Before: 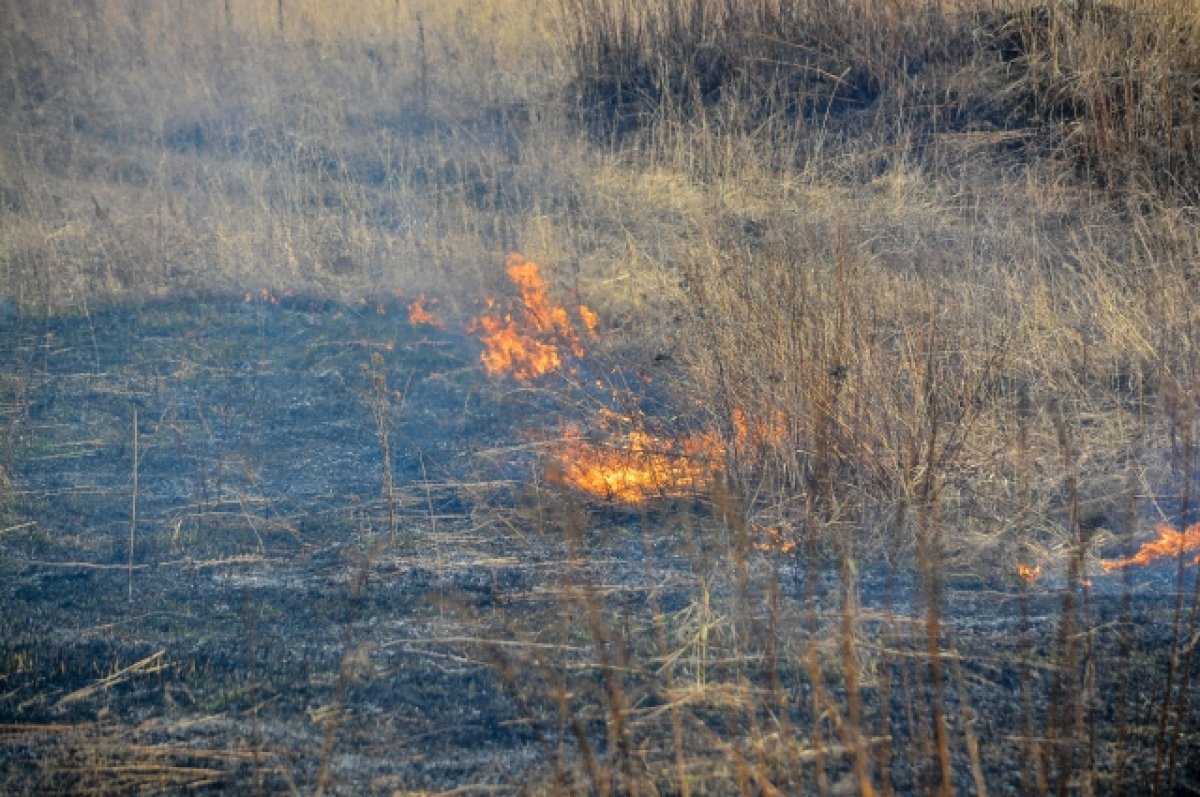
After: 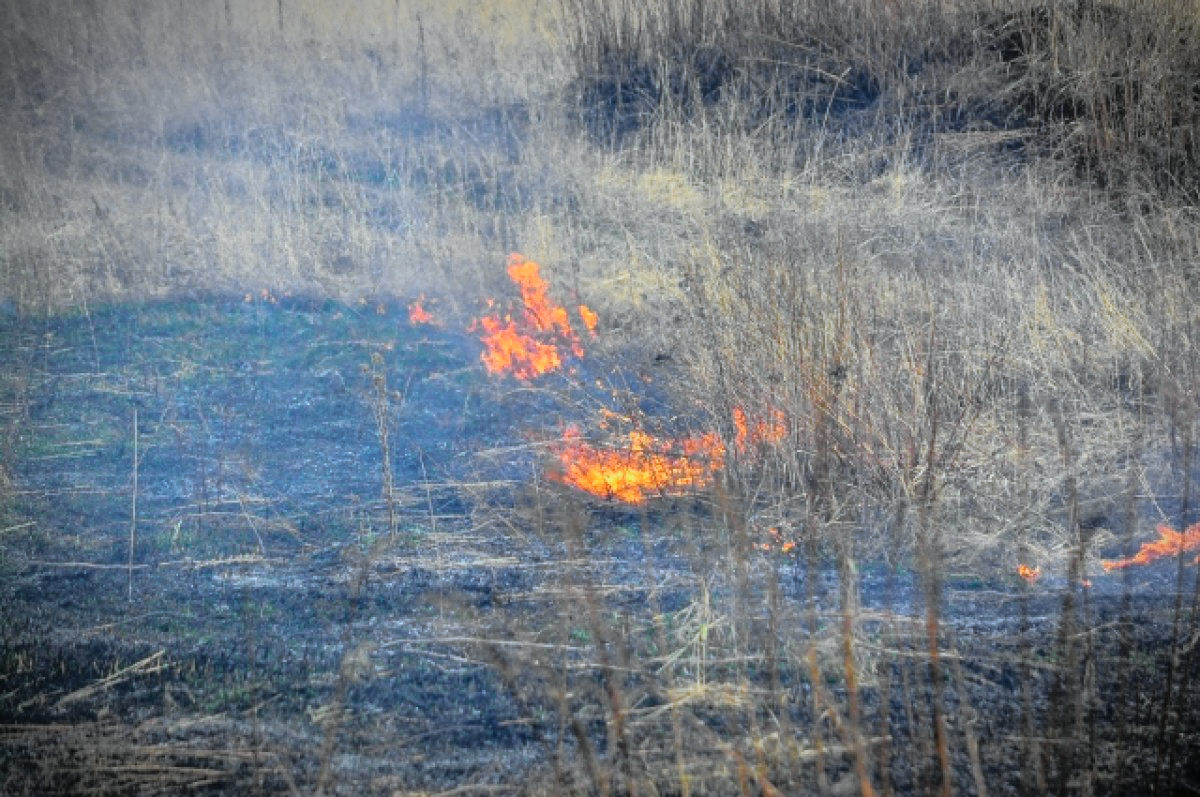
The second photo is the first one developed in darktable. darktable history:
contrast equalizer: octaves 7, y [[0.6 ×6], [0.55 ×6], [0 ×6], [0 ×6], [0 ×6]], mix -0.2
white balance: red 0.926, green 1.003, blue 1.133
vignetting: automatic ratio true
tone curve: curves: ch0 [(0, 0.012) (0.144, 0.137) (0.326, 0.386) (0.489, 0.573) (0.656, 0.763) (0.849, 0.902) (1, 0.974)]; ch1 [(0, 0) (0.366, 0.367) (0.475, 0.453) (0.494, 0.493) (0.504, 0.497) (0.544, 0.579) (0.562, 0.619) (0.622, 0.694) (1, 1)]; ch2 [(0, 0) (0.333, 0.346) (0.375, 0.375) (0.424, 0.43) (0.476, 0.492) (0.502, 0.503) (0.533, 0.541) (0.572, 0.615) (0.605, 0.656) (0.641, 0.709) (1, 1)], color space Lab, independent channels, preserve colors none
